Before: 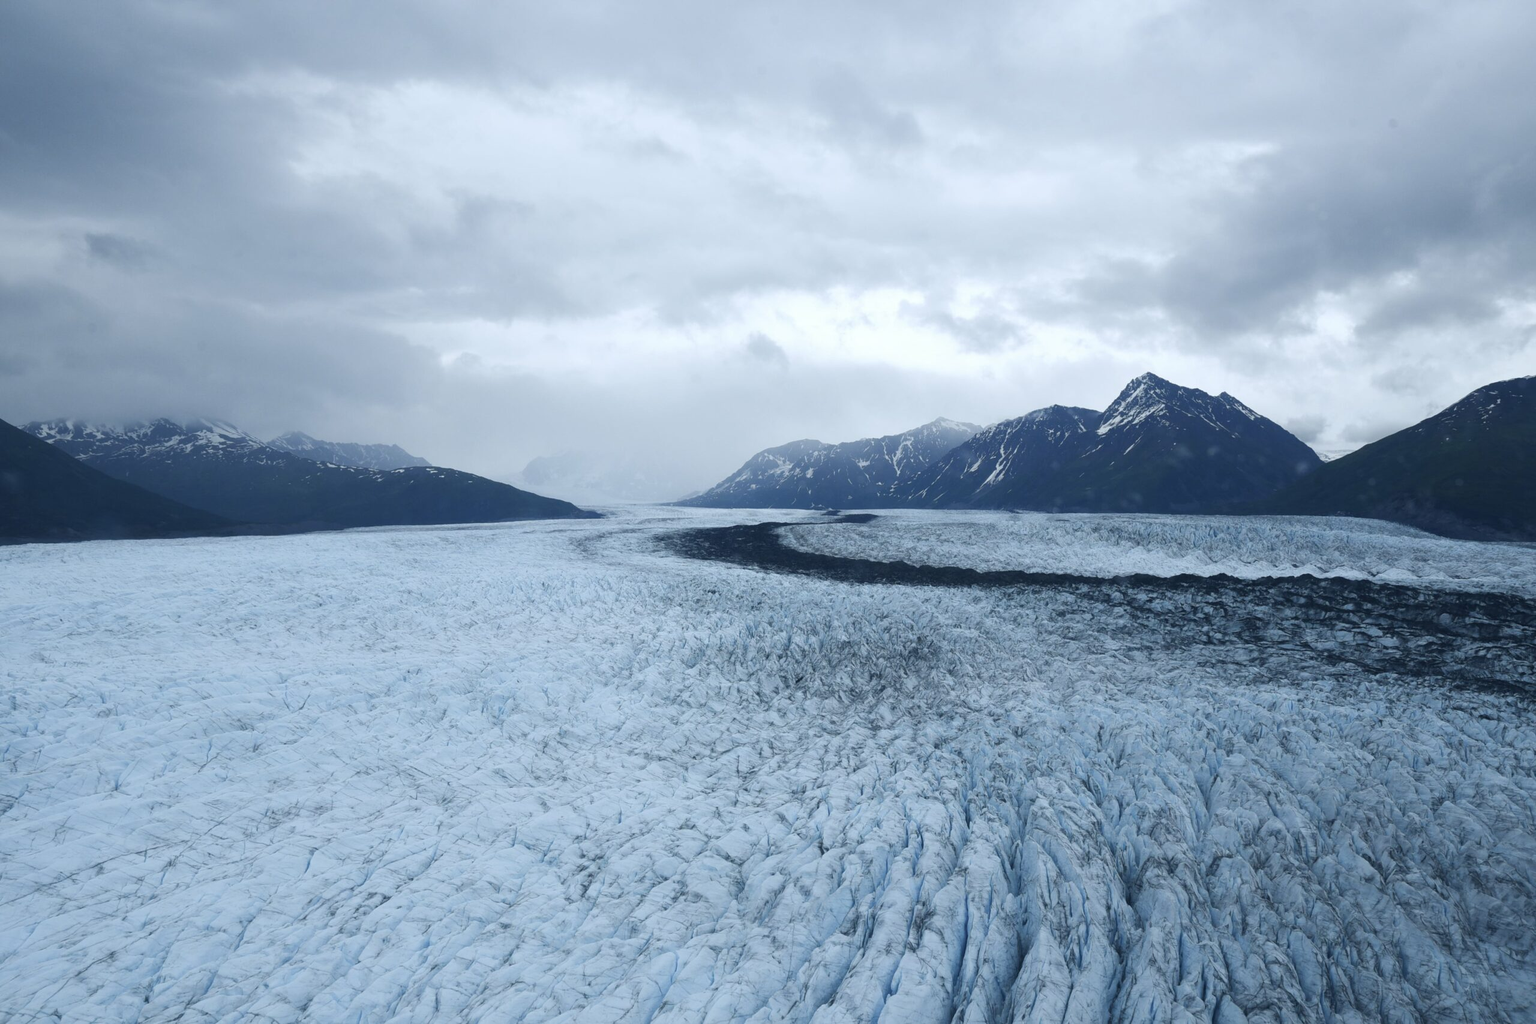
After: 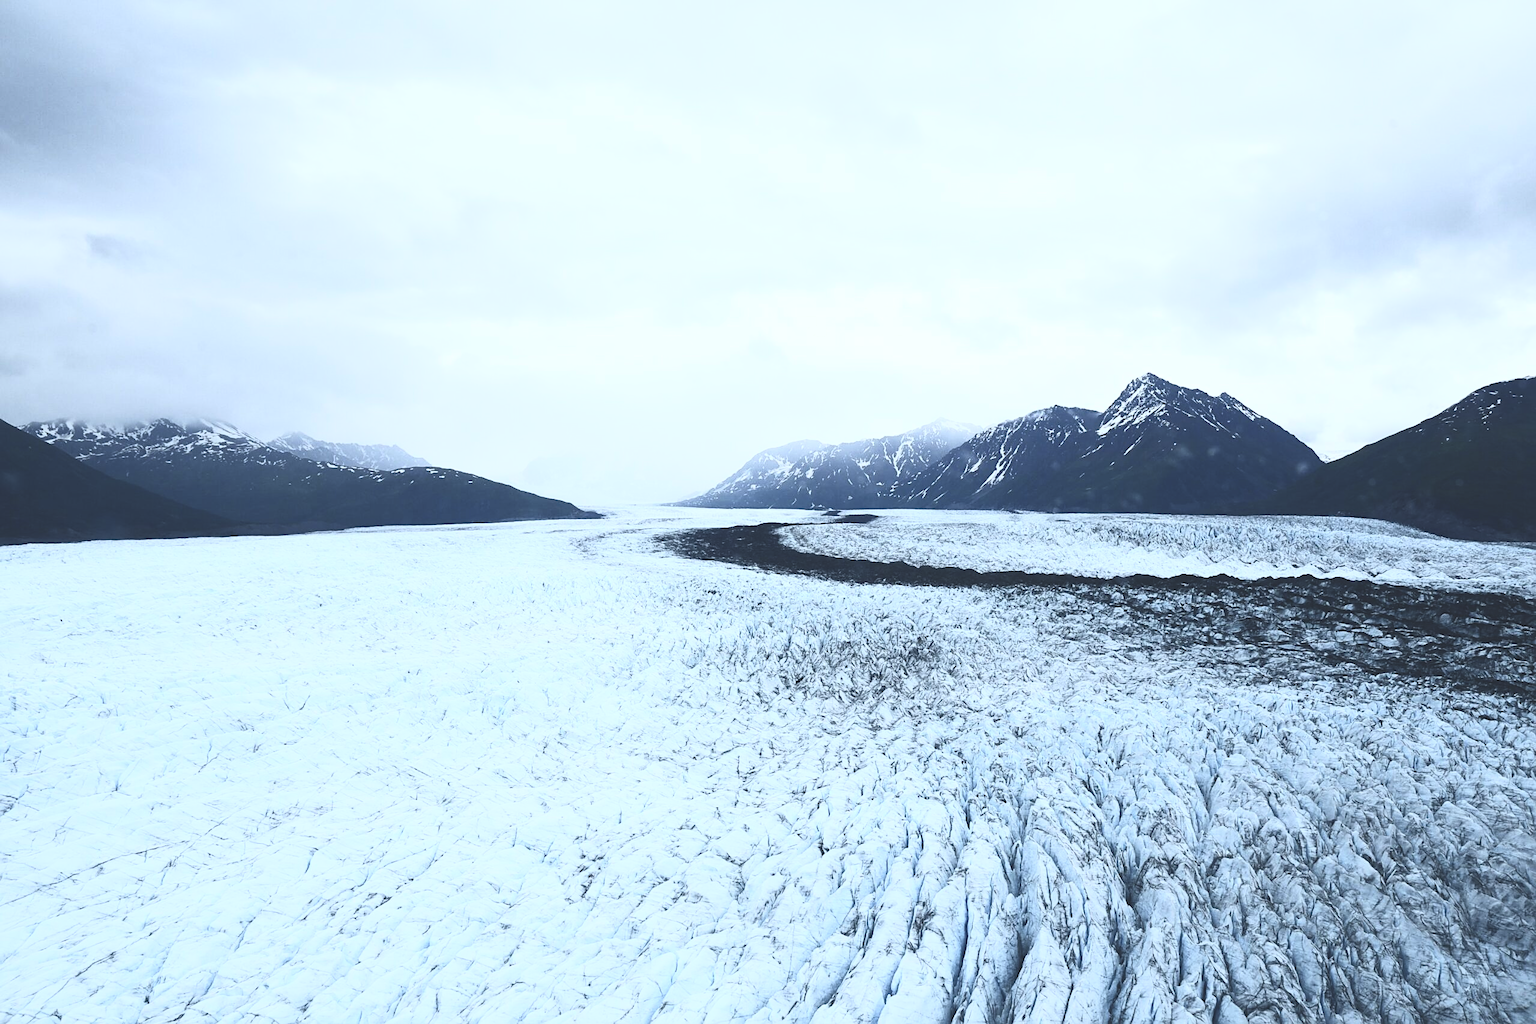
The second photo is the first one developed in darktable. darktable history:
sharpen: on, module defaults
exposure: black level correction -0.029, compensate exposure bias true, compensate highlight preservation false
color zones: mix -60.08%
contrast brightness saturation: contrast 0.609, brightness 0.352, saturation 0.148
